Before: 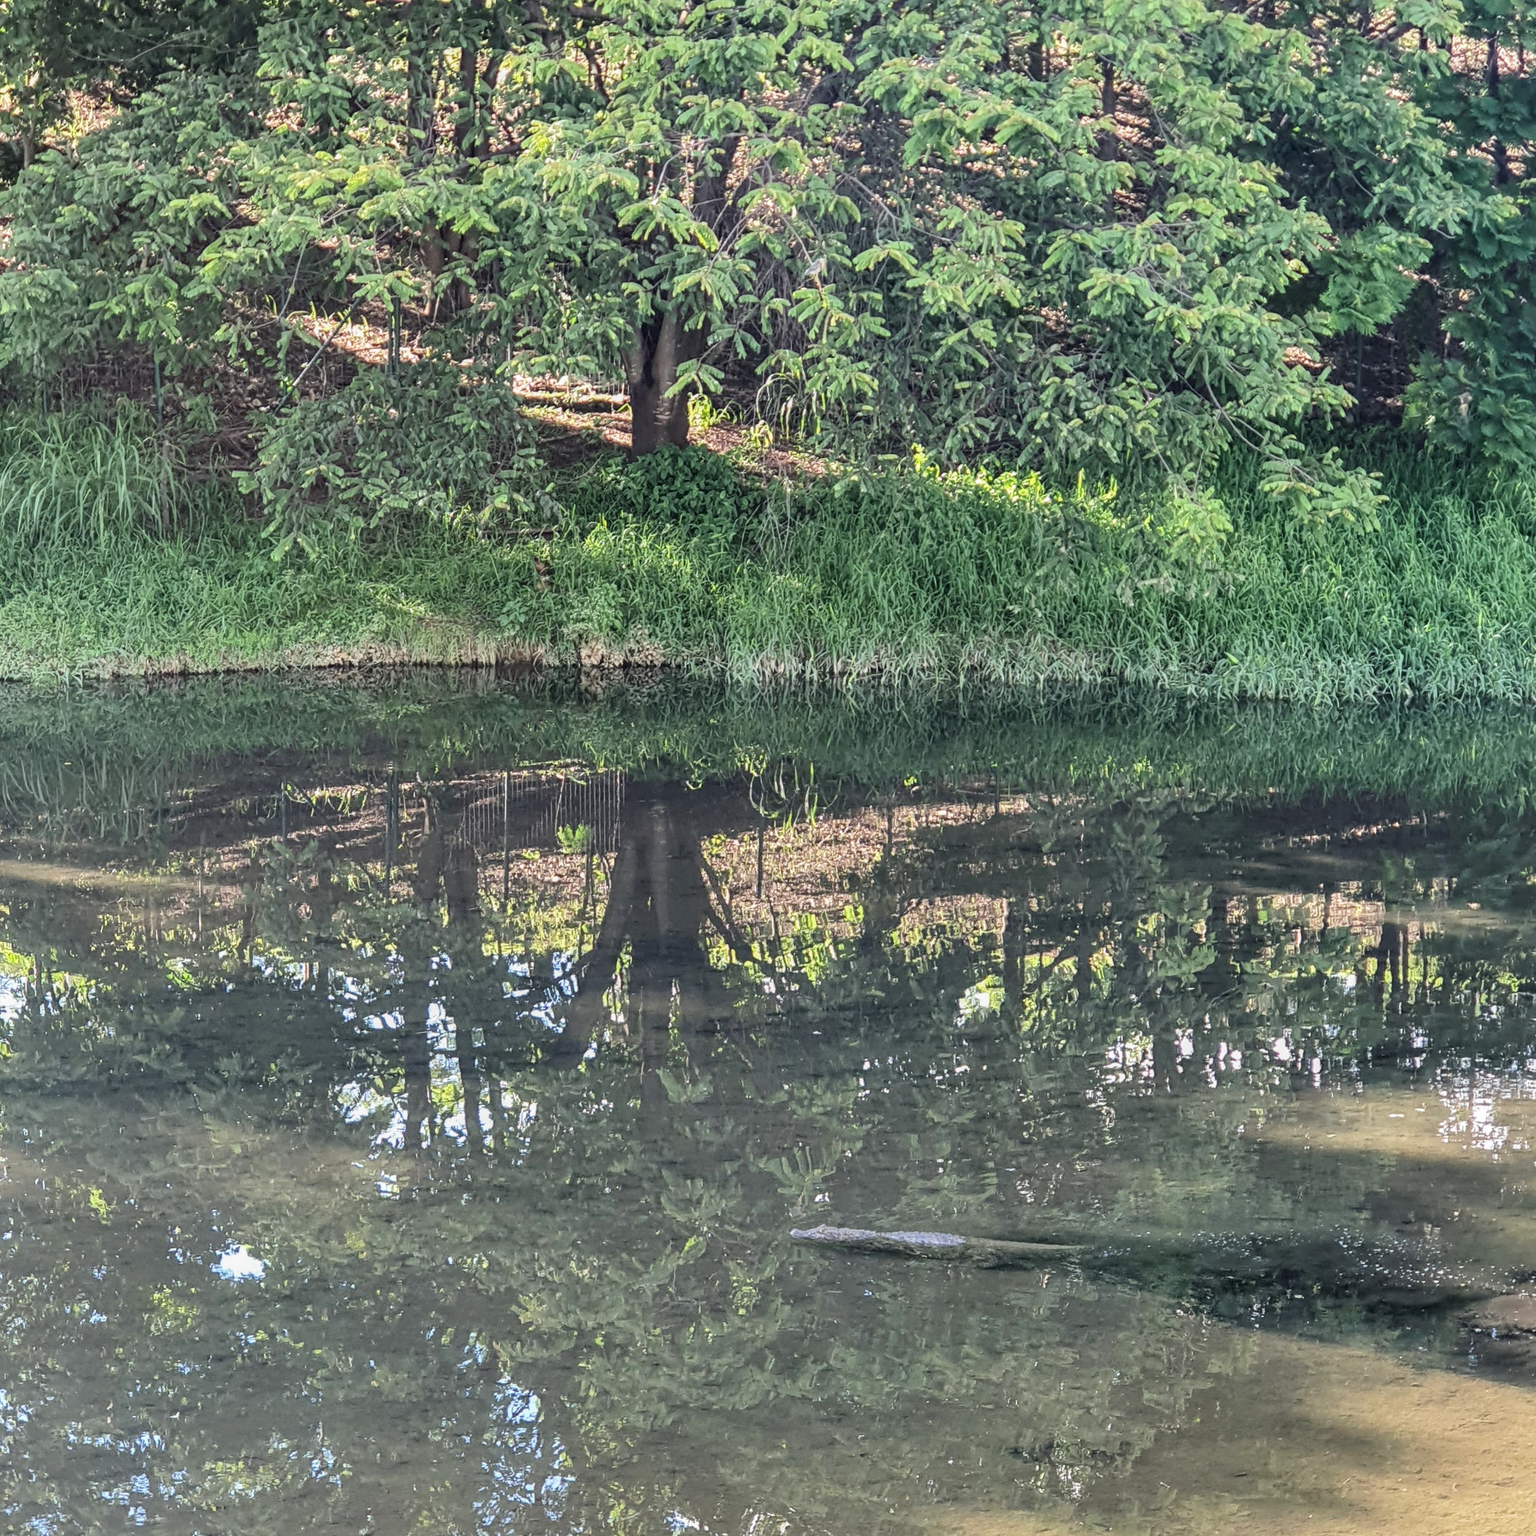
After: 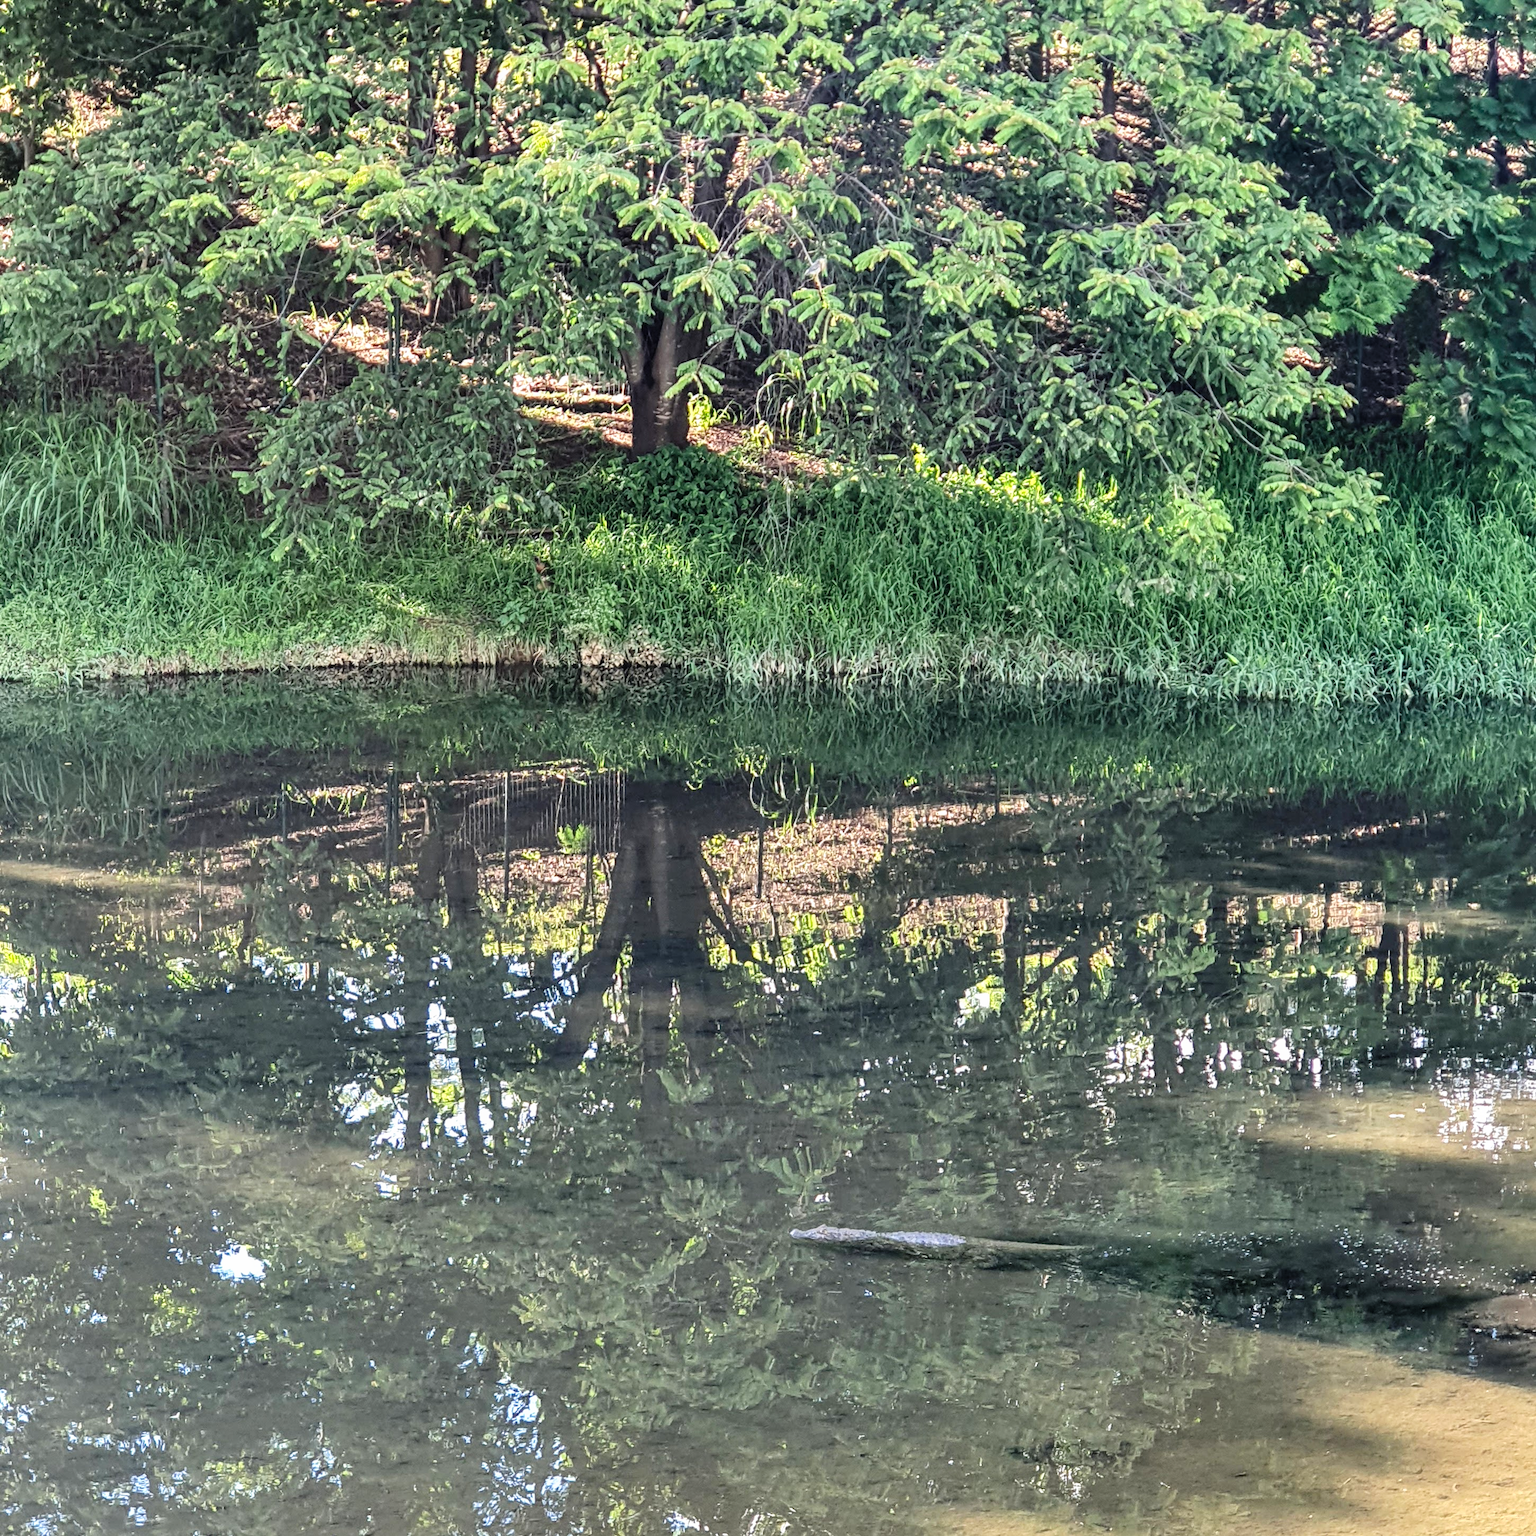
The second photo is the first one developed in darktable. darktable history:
tone curve: curves: ch0 [(0, 0) (0.003, 0.002) (0.011, 0.006) (0.025, 0.014) (0.044, 0.025) (0.069, 0.039) (0.1, 0.056) (0.136, 0.086) (0.177, 0.129) (0.224, 0.183) (0.277, 0.247) (0.335, 0.318) (0.399, 0.395) (0.468, 0.48) (0.543, 0.571) (0.623, 0.668) (0.709, 0.773) (0.801, 0.873) (0.898, 0.978) (1, 1)], preserve colors none
